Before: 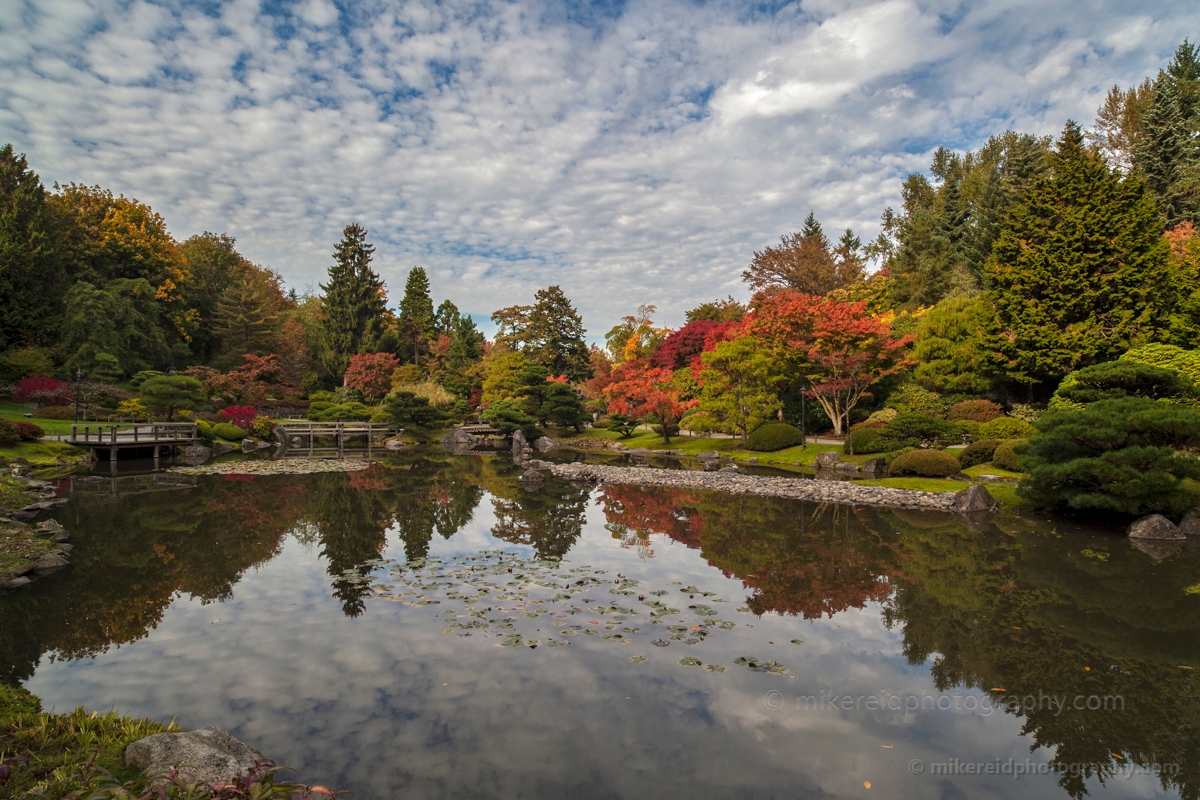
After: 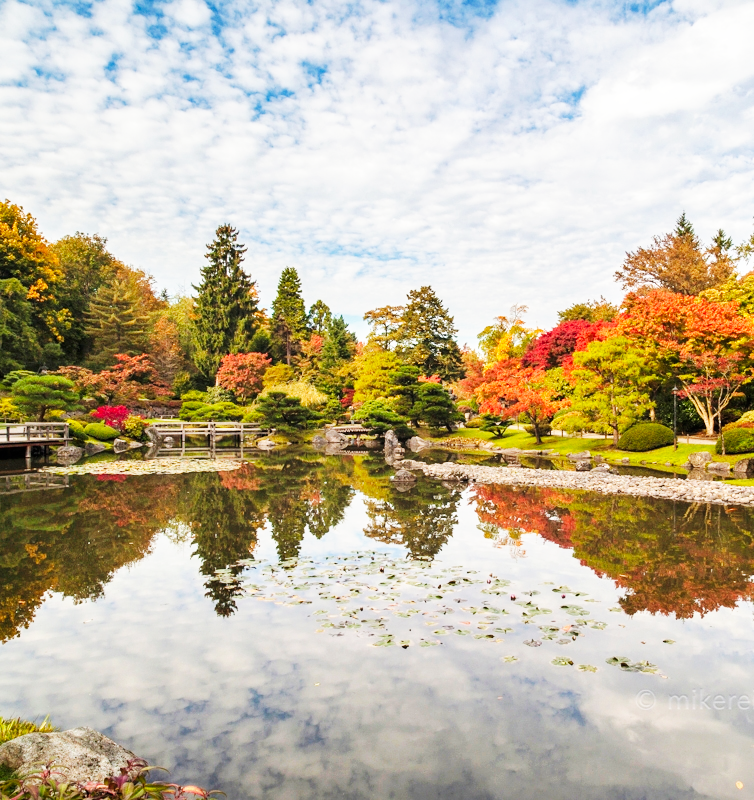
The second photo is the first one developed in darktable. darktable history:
crop: left 10.711%, right 26.42%
tone equalizer: -7 EV 0.151 EV, -6 EV 0.564 EV, -5 EV 1.13 EV, -4 EV 1.31 EV, -3 EV 1.17 EV, -2 EV 0.6 EV, -1 EV 0.158 EV, smoothing diameter 24.85%, edges refinement/feathering 9.92, preserve details guided filter
base curve: curves: ch0 [(0, 0) (0.007, 0.004) (0.027, 0.03) (0.046, 0.07) (0.207, 0.54) (0.442, 0.872) (0.673, 0.972) (1, 1)], preserve colors none
